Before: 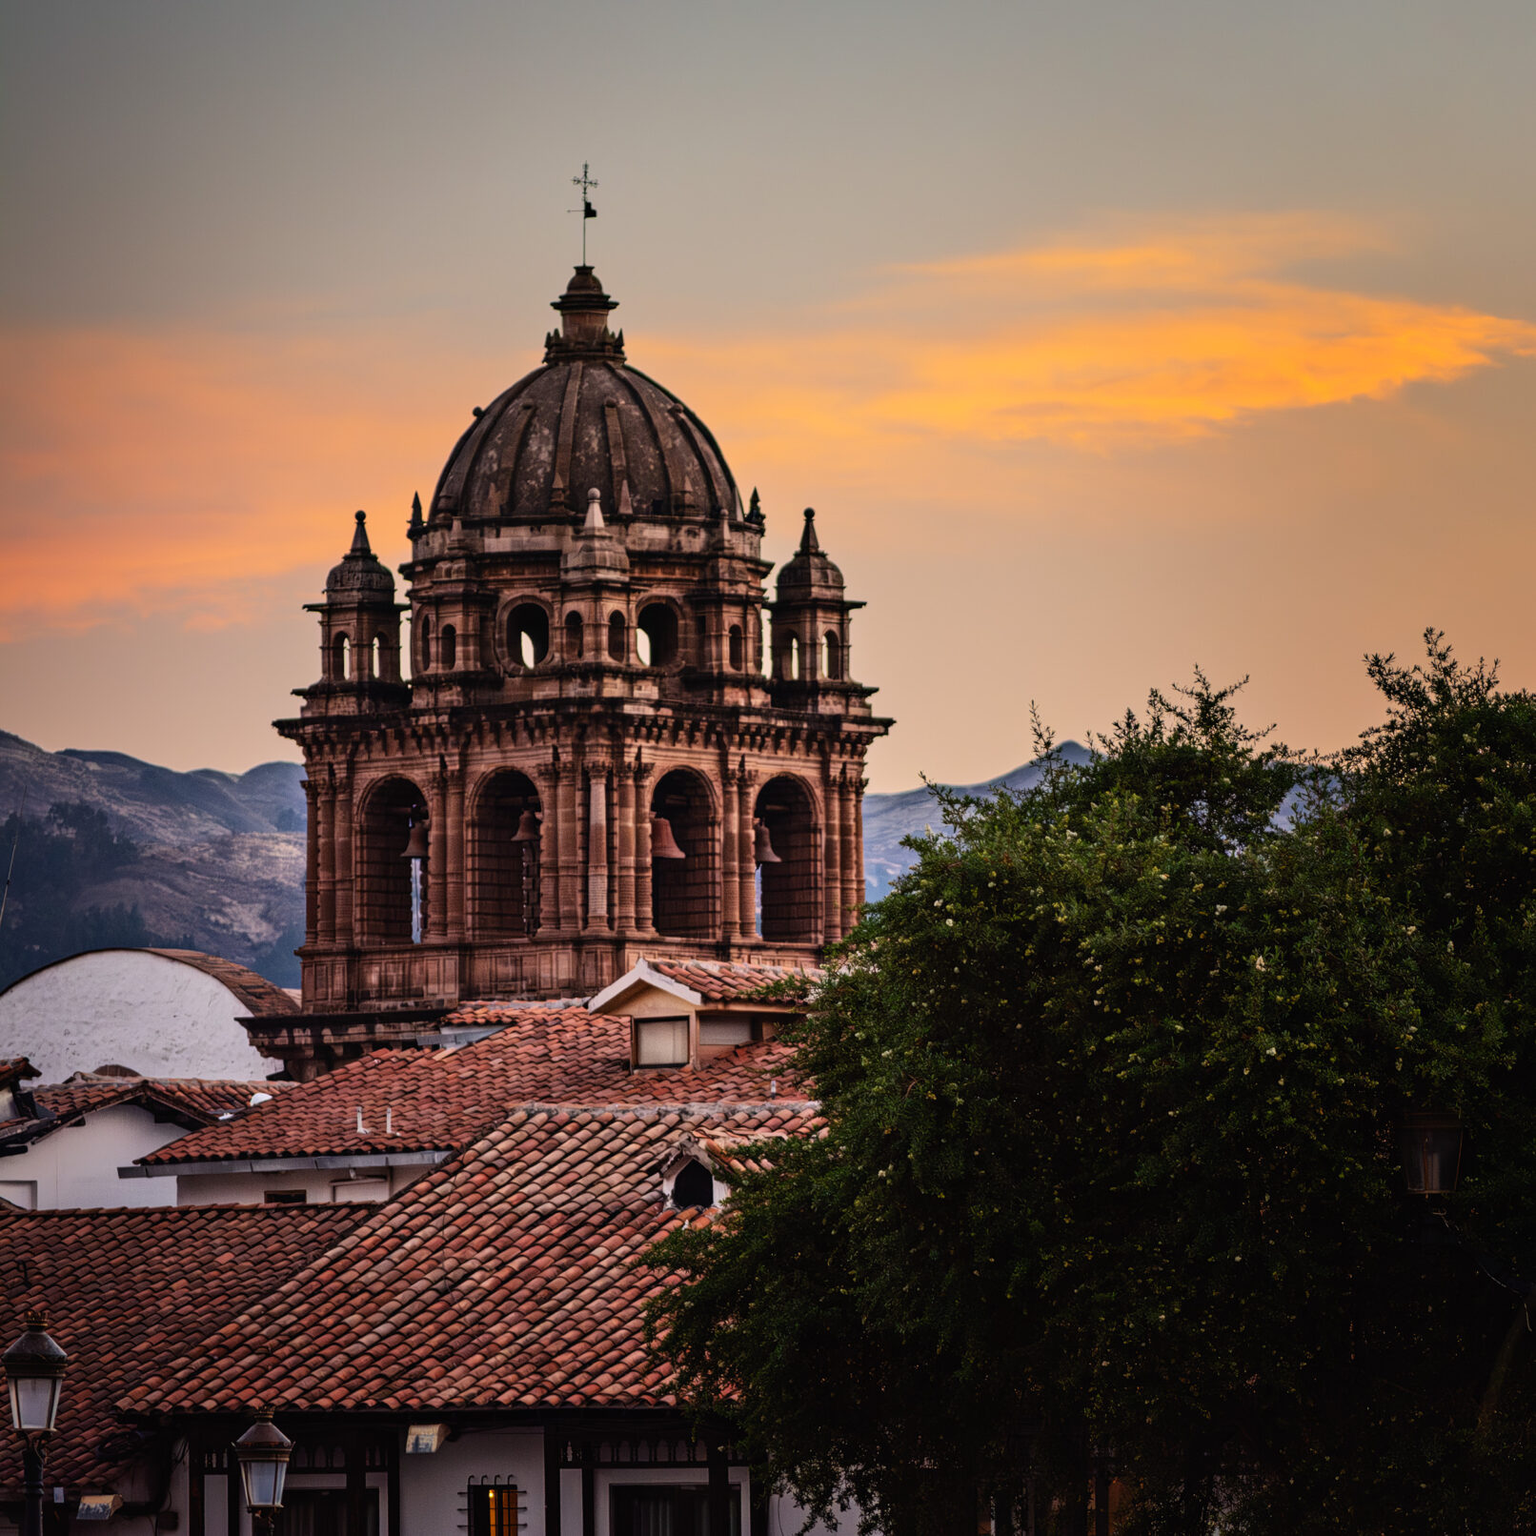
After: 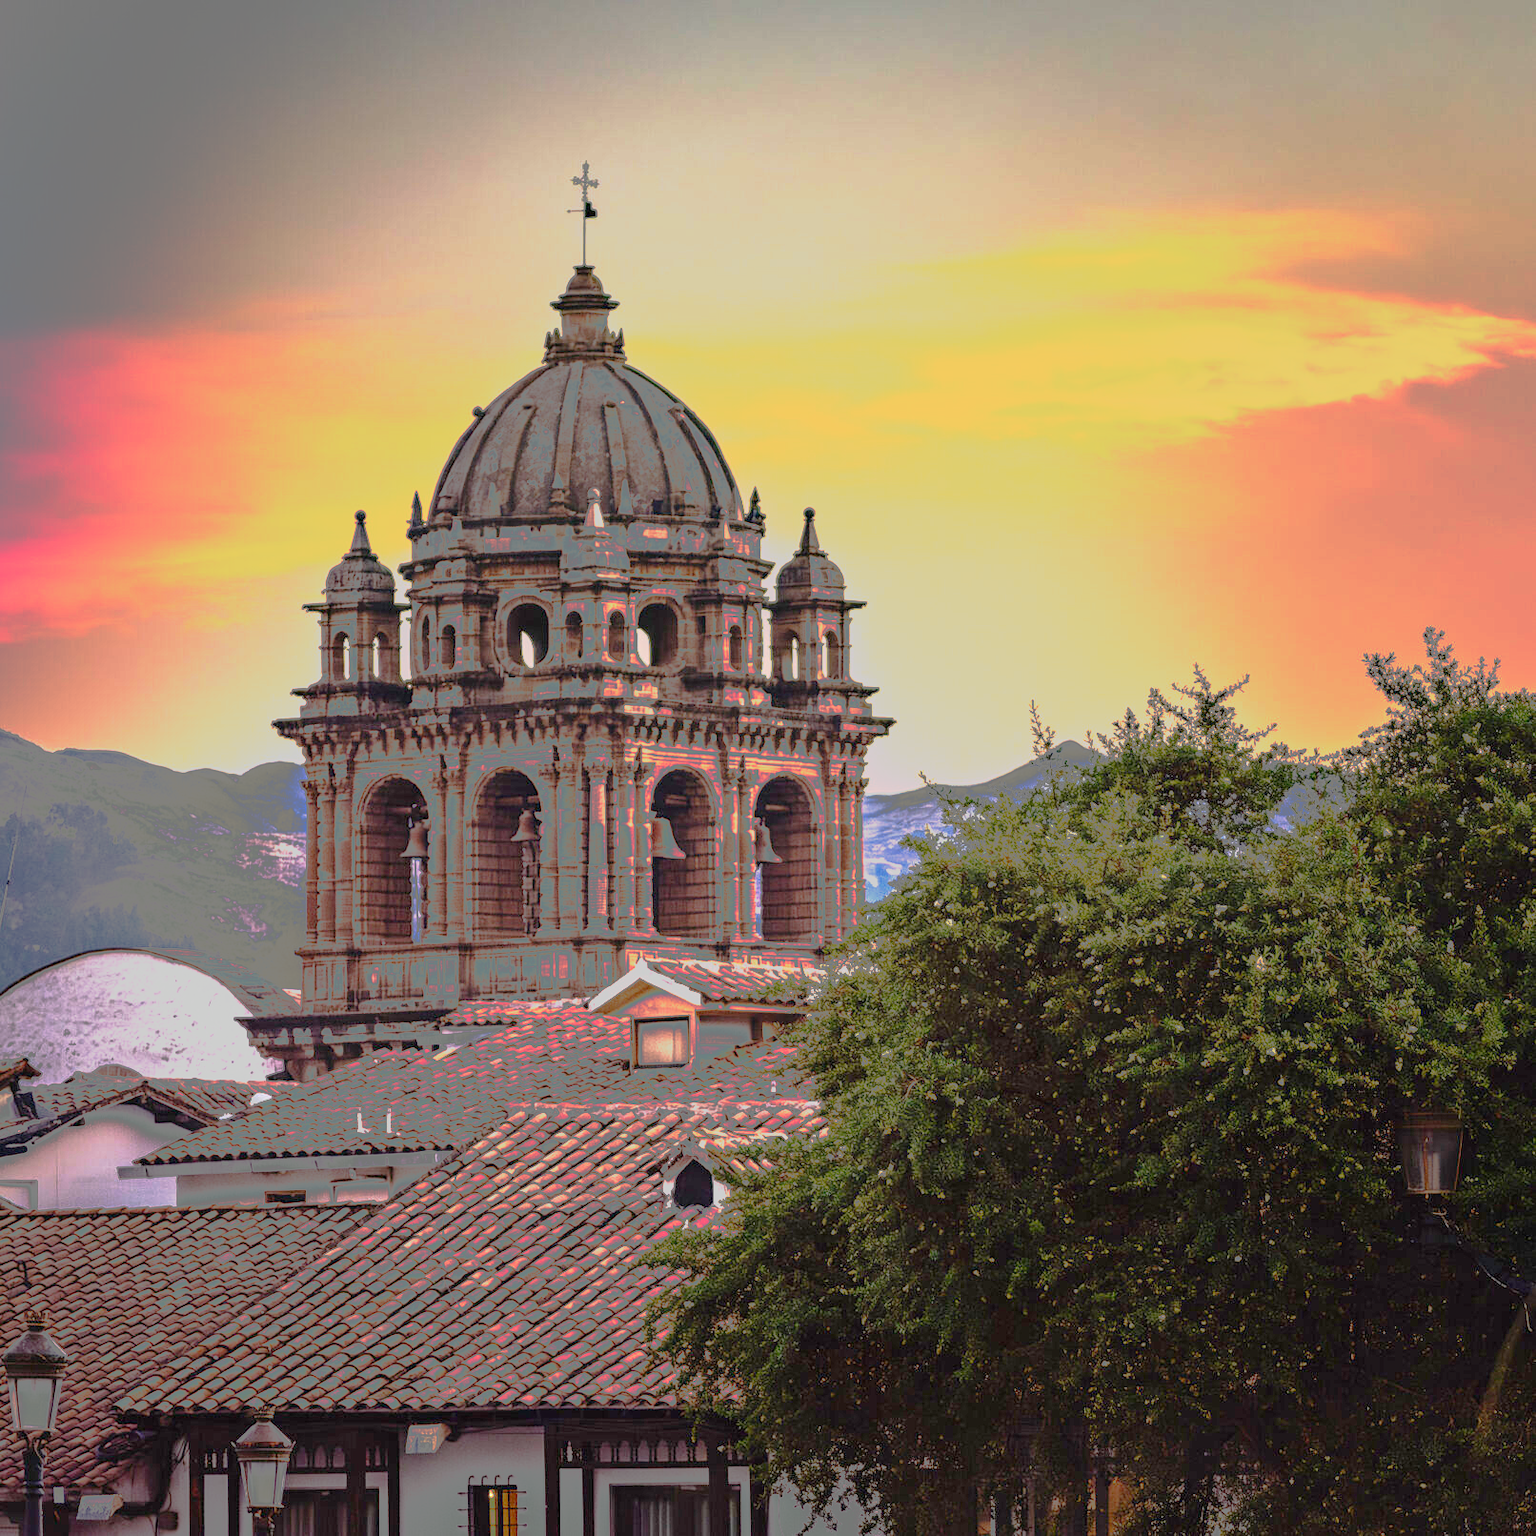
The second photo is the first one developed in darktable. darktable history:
tone curve: curves: ch0 [(0, 0) (0.003, 0.011) (0.011, 0.043) (0.025, 0.133) (0.044, 0.226) (0.069, 0.303) (0.1, 0.371) (0.136, 0.429) (0.177, 0.482) (0.224, 0.516) (0.277, 0.539) (0.335, 0.535) (0.399, 0.517) (0.468, 0.498) (0.543, 0.523) (0.623, 0.655) (0.709, 0.83) (0.801, 0.827) (0.898, 0.89) (1, 1)], preserve colors none
